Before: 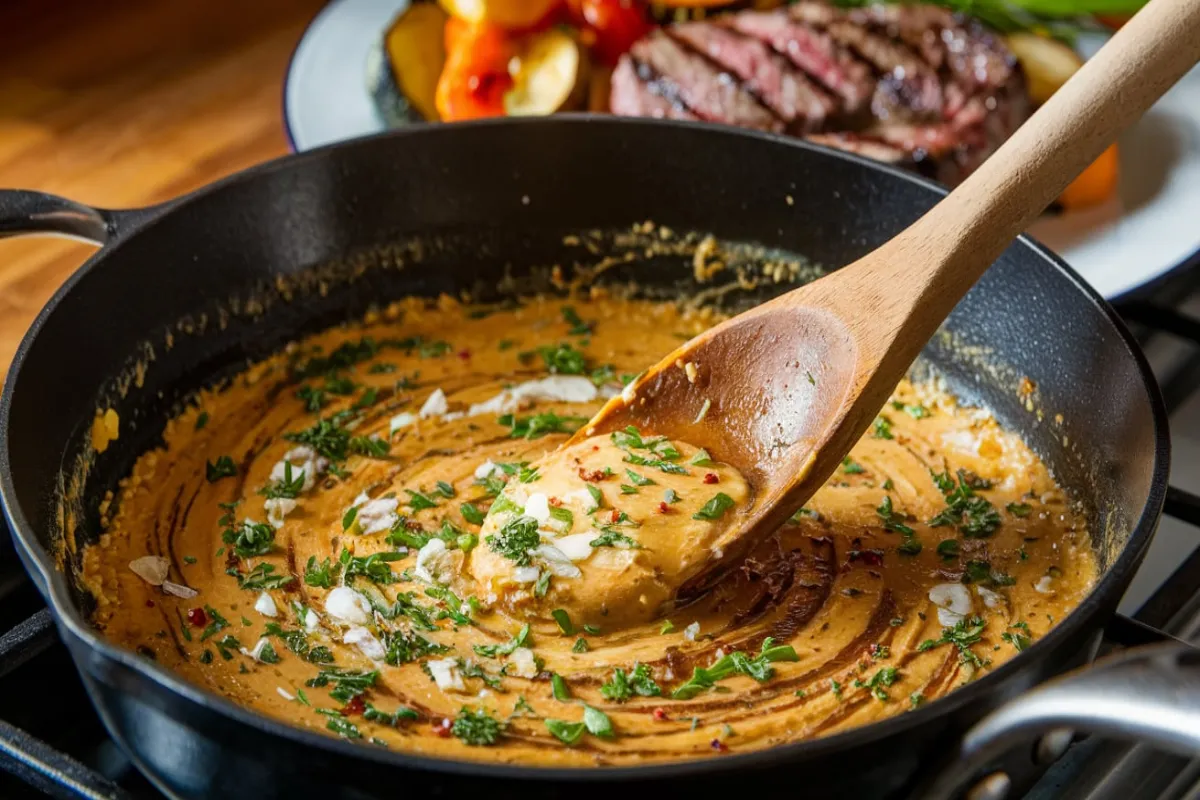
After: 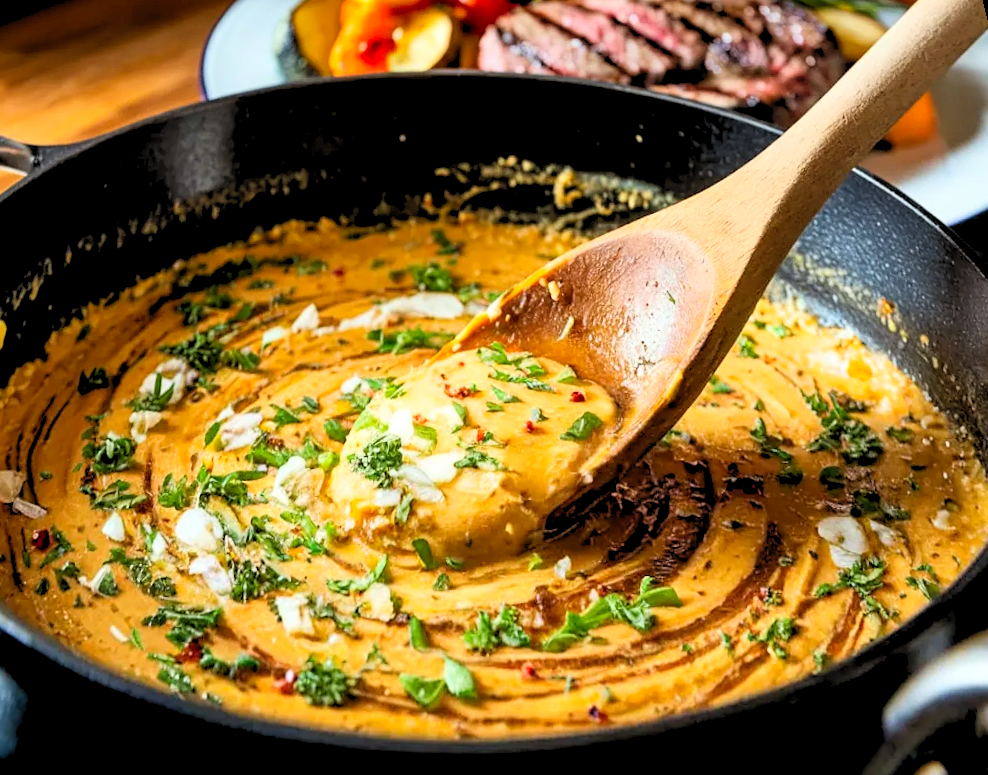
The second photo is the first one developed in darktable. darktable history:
white balance: red 0.978, blue 0.999
rotate and perspective: rotation 0.72°, lens shift (vertical) -0.352, lens shift (horizontal) -0.051, crop left 0.152, crop right 0.859, crop top 0.019, crop bottom 0.964
contrast brightness saturation: contrast 0.2, brightness 0.16, saturation 0.22
sharpen: amount 0.2
local contrast: mode bilateral grid, contrast 20, coarseness 50, detail 102%, midtone range 0.2
rgb levels: levels [[0.013, 0.434, 0.89], [0, 0.5, 1], [0, 0.5, 1]]
crop and rotate: left 0.614%, top 0.179%, bottom 0.309%
